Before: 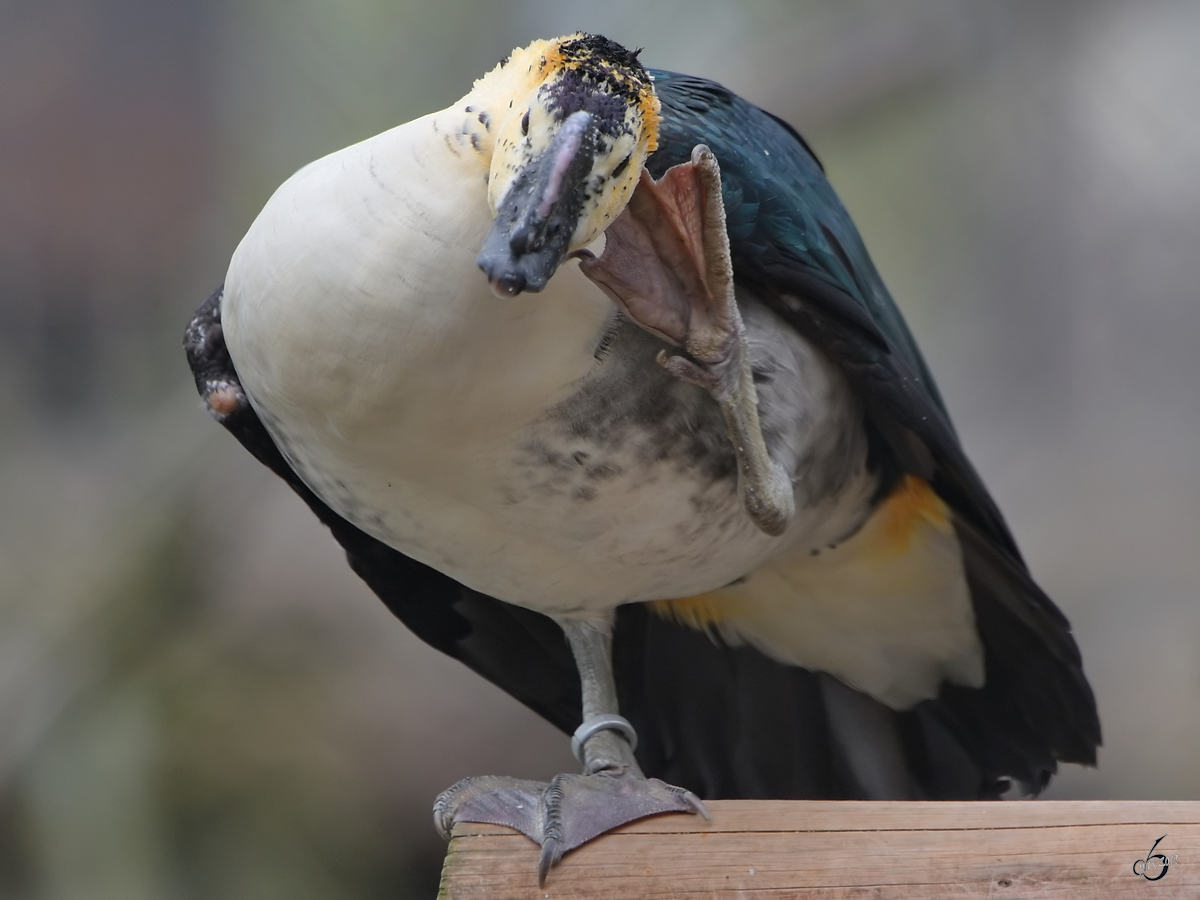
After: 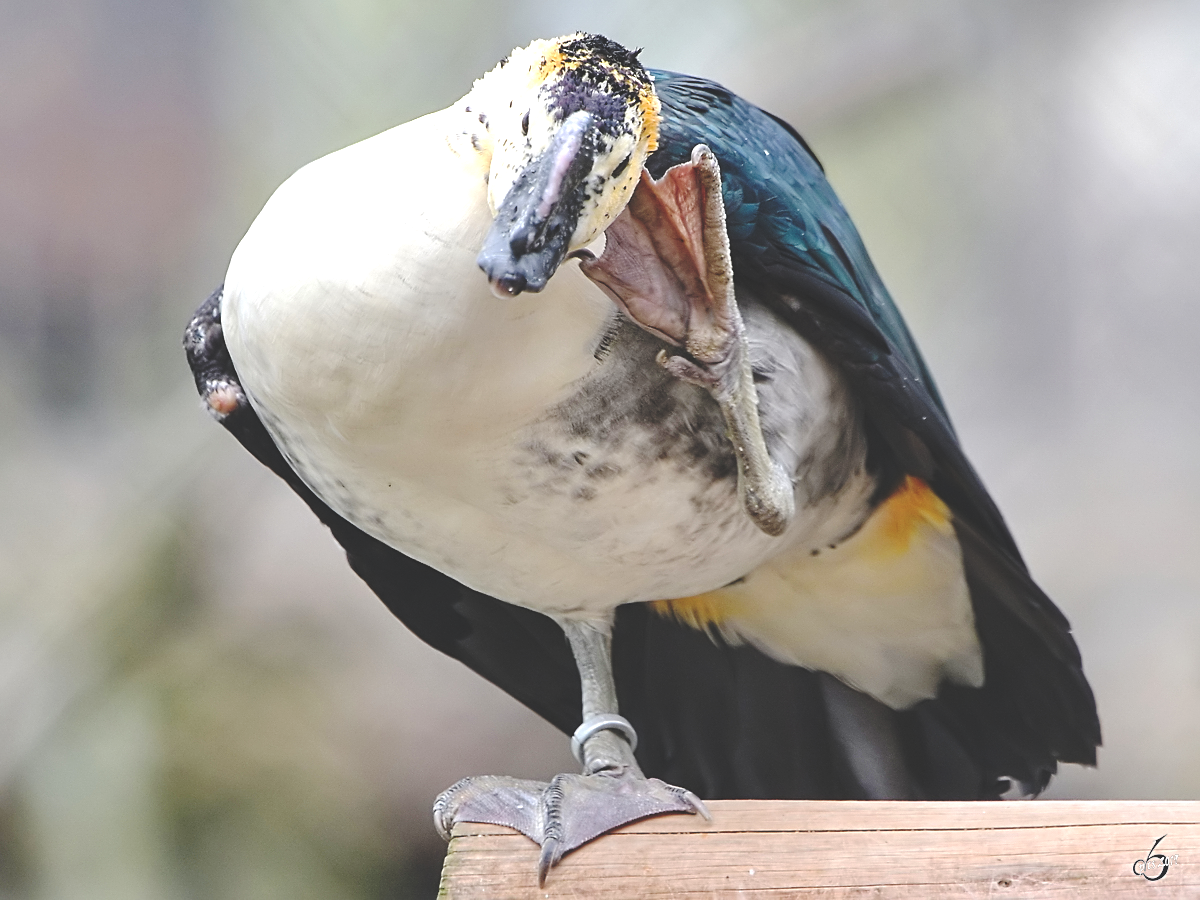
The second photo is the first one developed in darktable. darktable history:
exposure: black level correction 0, exposure 0.7 EV, compensate exposure bias true, compensate highlight preservation false
local contrast: highlights 100%, shadows 100%, detail 120%, midtone range 0.2
base curve: curves: ch0 [(0, 0.024) (0.055, 0.065) (0.121, 0.166) (0.236, 0.319) (0.693, 0.726) (1, 1)], preserve colors none
sharpen: on, module defaults
